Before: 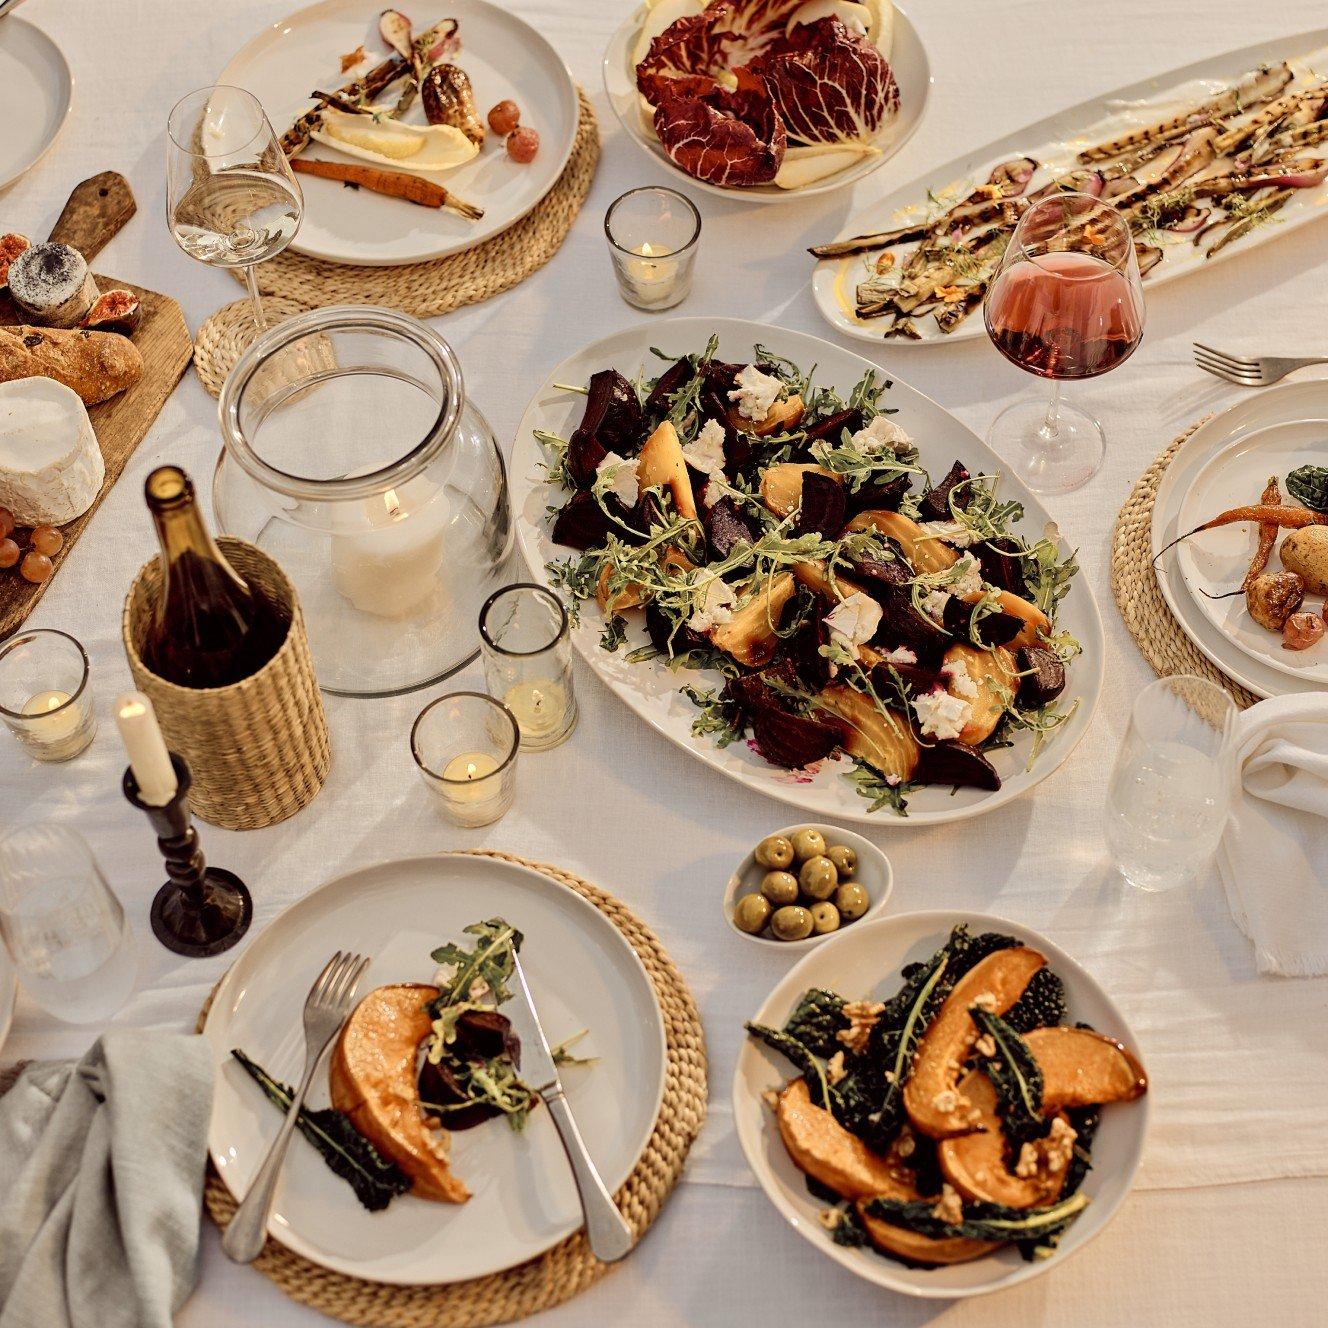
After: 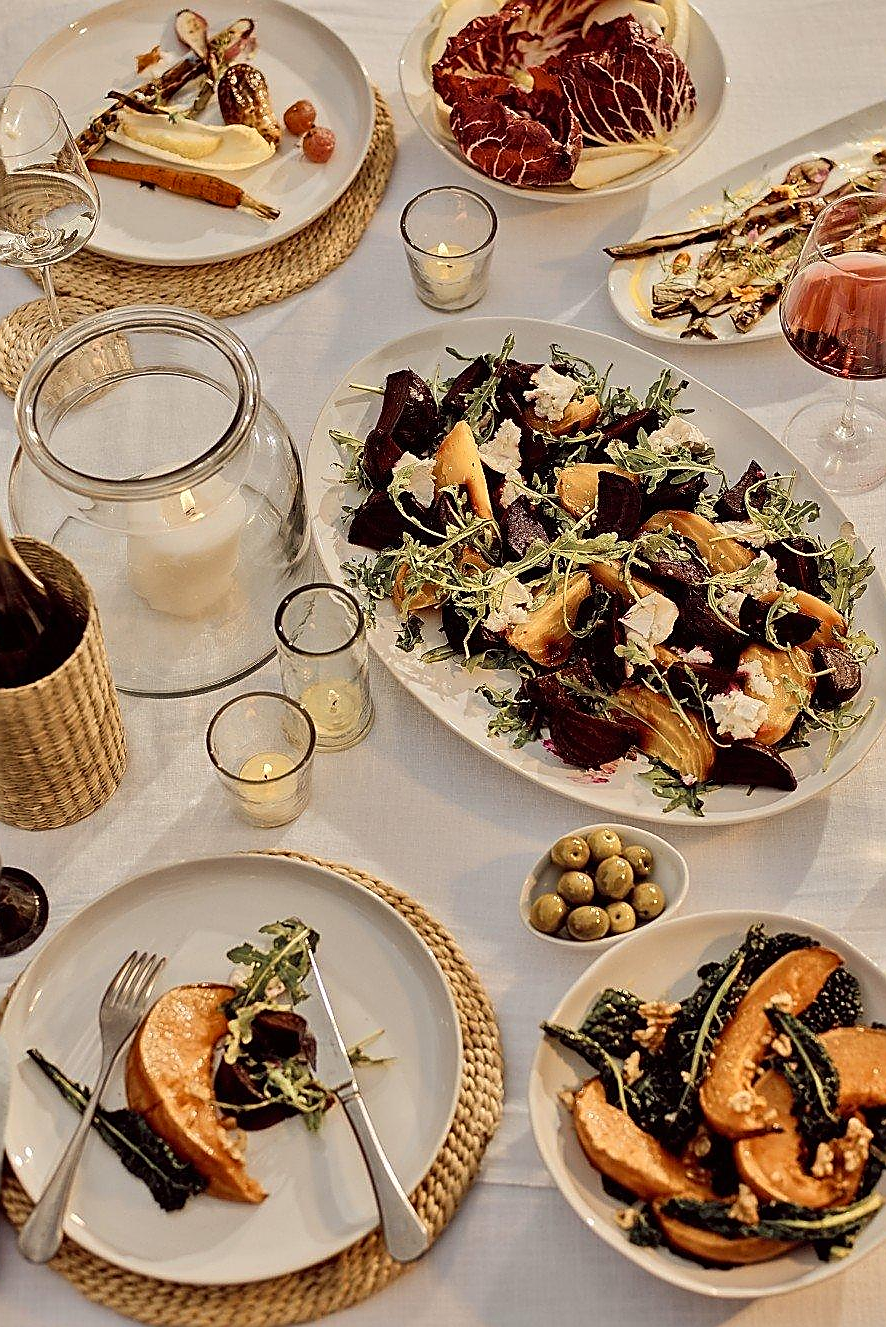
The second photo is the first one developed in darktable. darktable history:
crop and rotate: left 15.446%, right 17.836%
shadows and highlights: low approximation 0.01, soften with gaussian
sharpen: radius 1.4, amount 1.25, threshold 0.7
